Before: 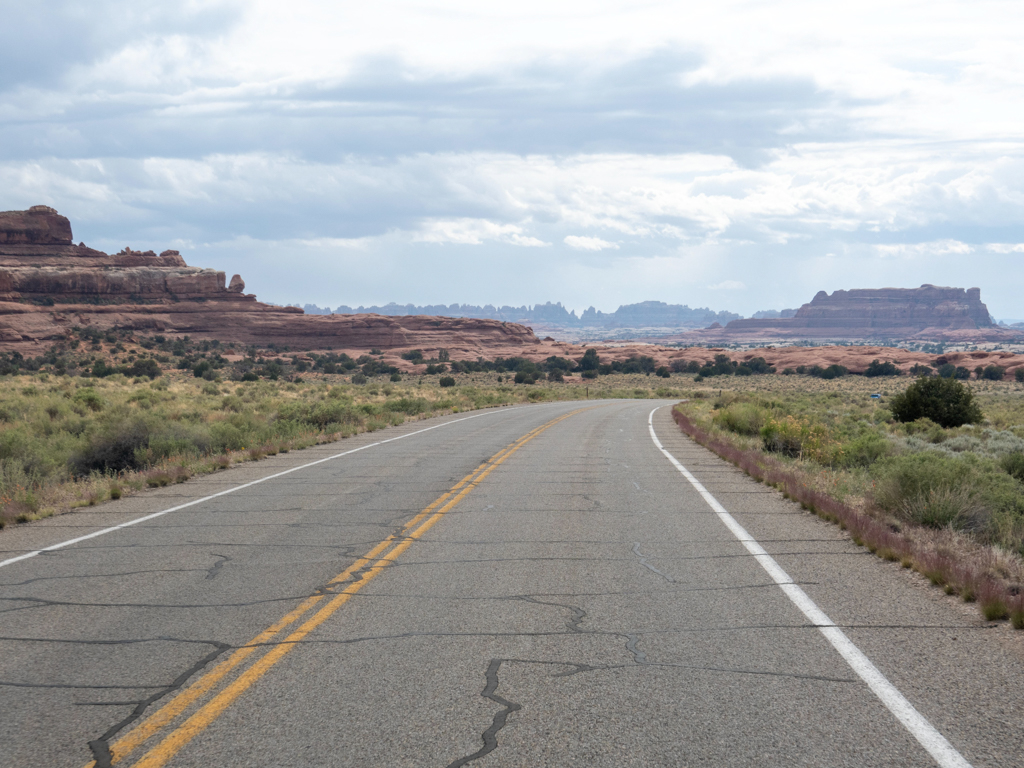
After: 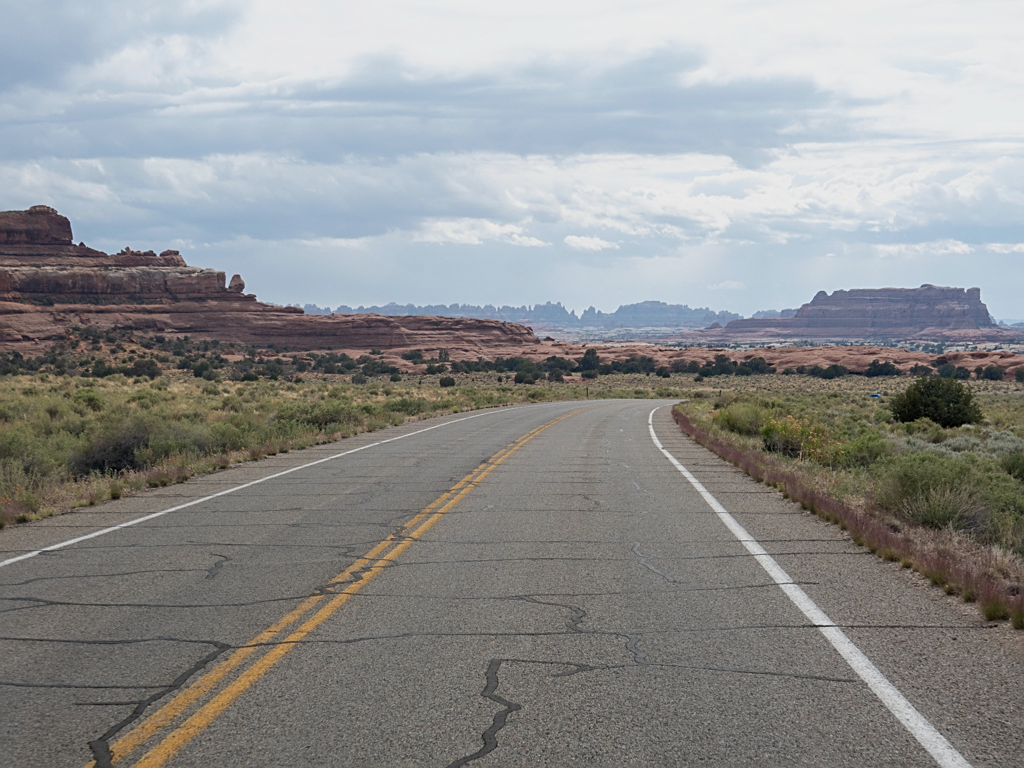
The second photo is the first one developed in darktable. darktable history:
sharpen: on, module defaults
tone equalizer: -8 EV 0.219 EV, -7 EV 0.435 EV, -6 EV 0.405 EV, -5 EV 0.233 EV, -3 EV -0.276 EV, -2 EV -0.435 EV, -1 EV -0.394 EV, +0 EV -0.278 EV
